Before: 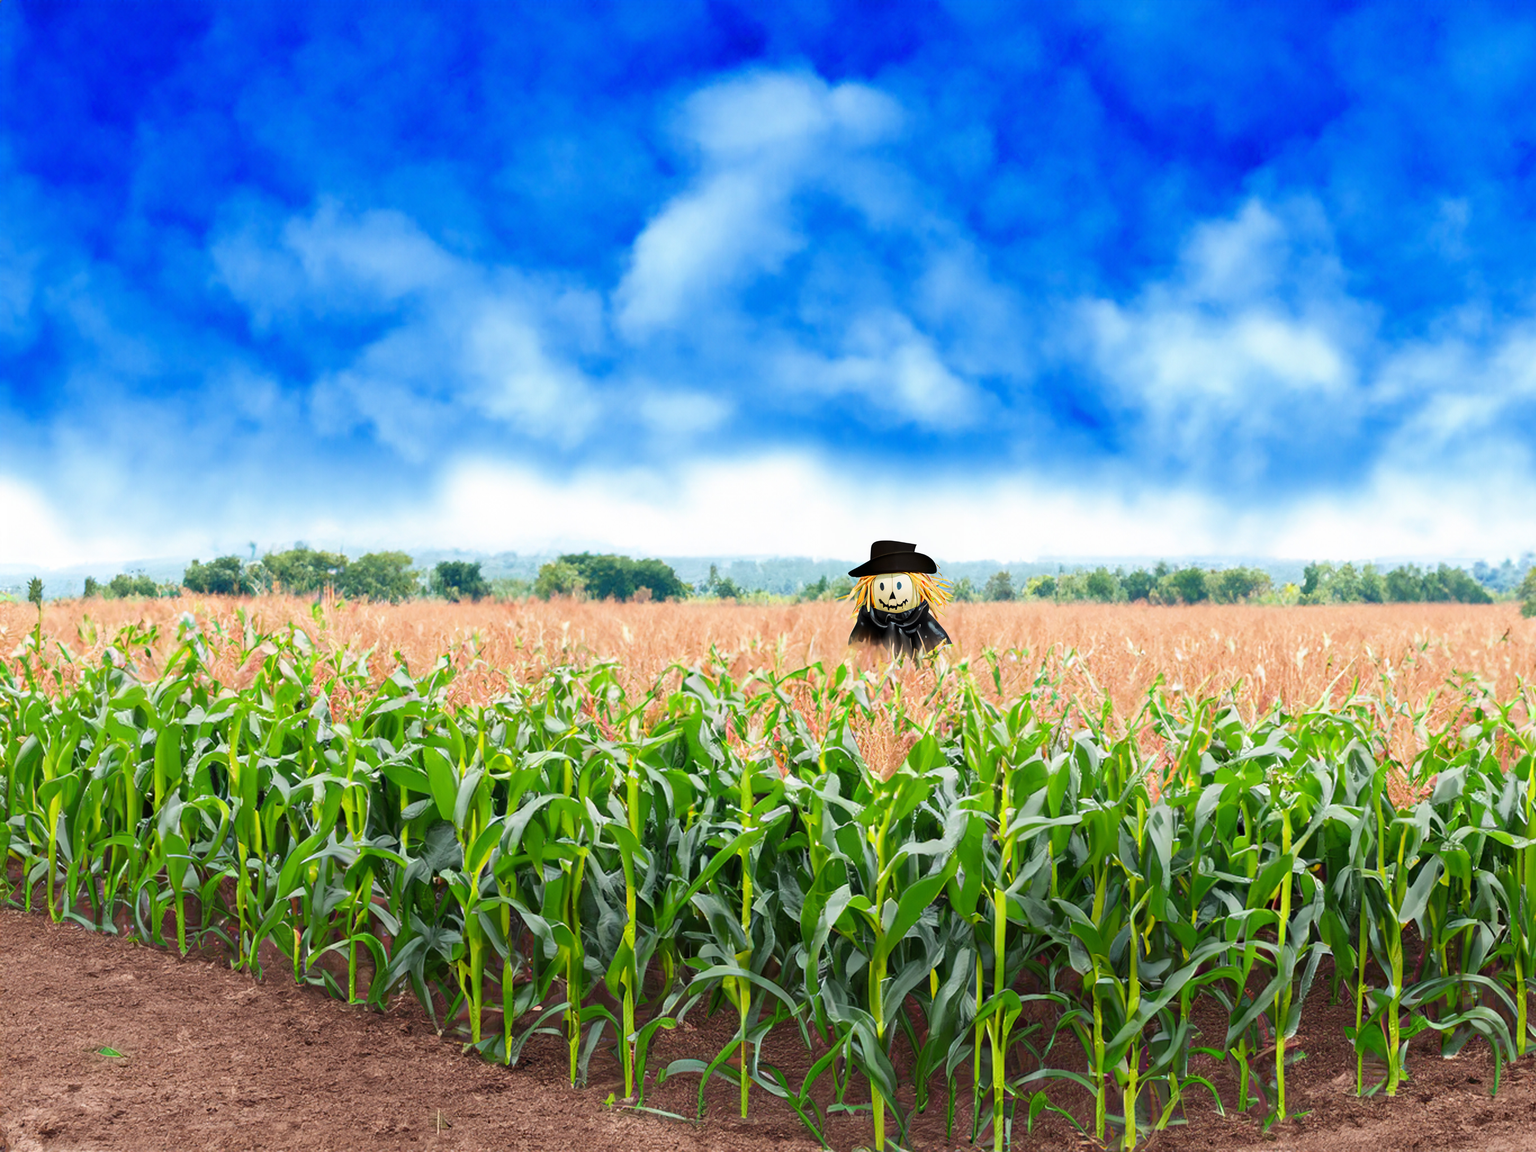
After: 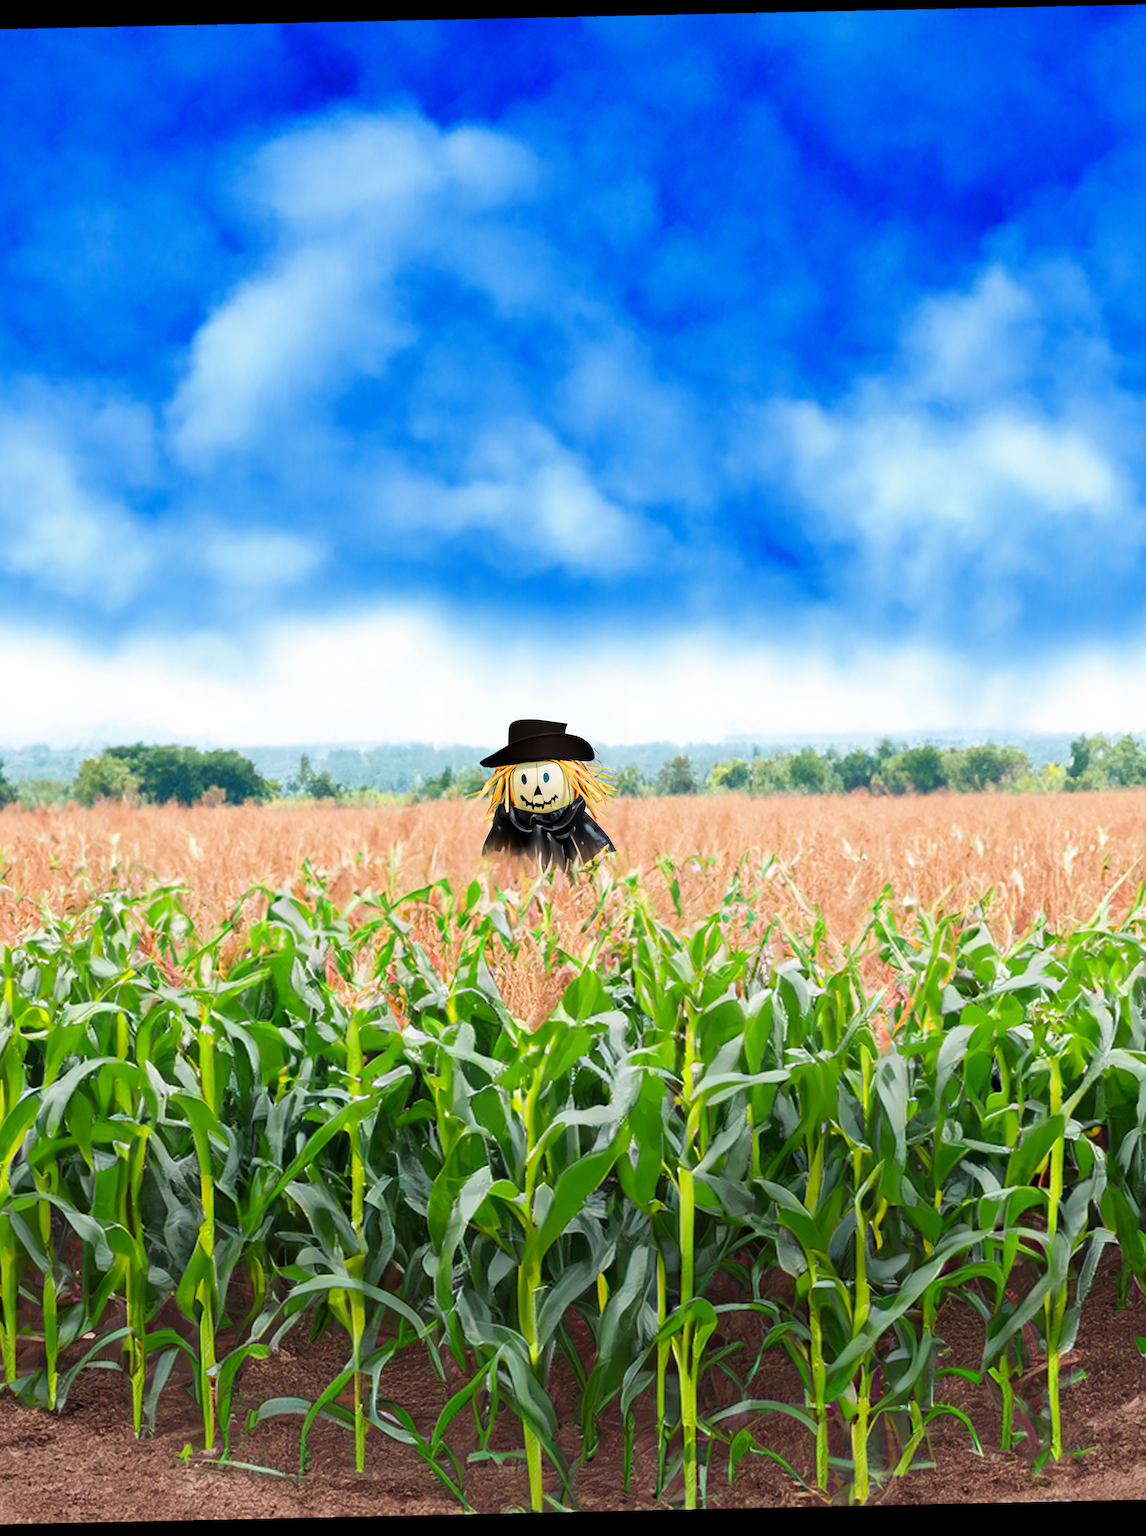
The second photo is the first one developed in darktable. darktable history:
tone equalizer: on, module defaults
crop: left 31.458%, top 0%, right 11.876%
rotate and perspective: rotation -1.24°, automatic cropping off
